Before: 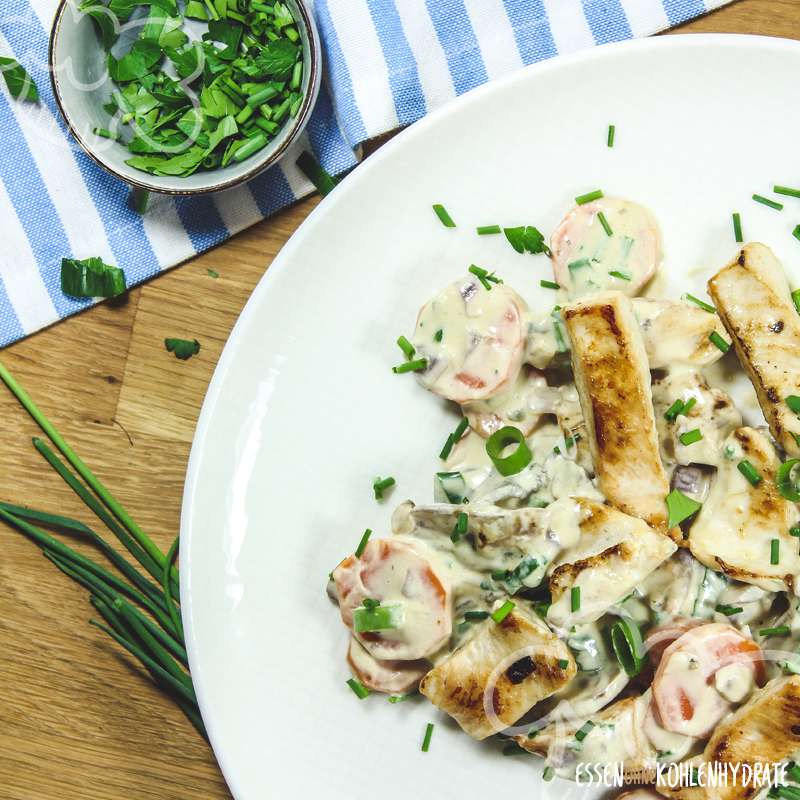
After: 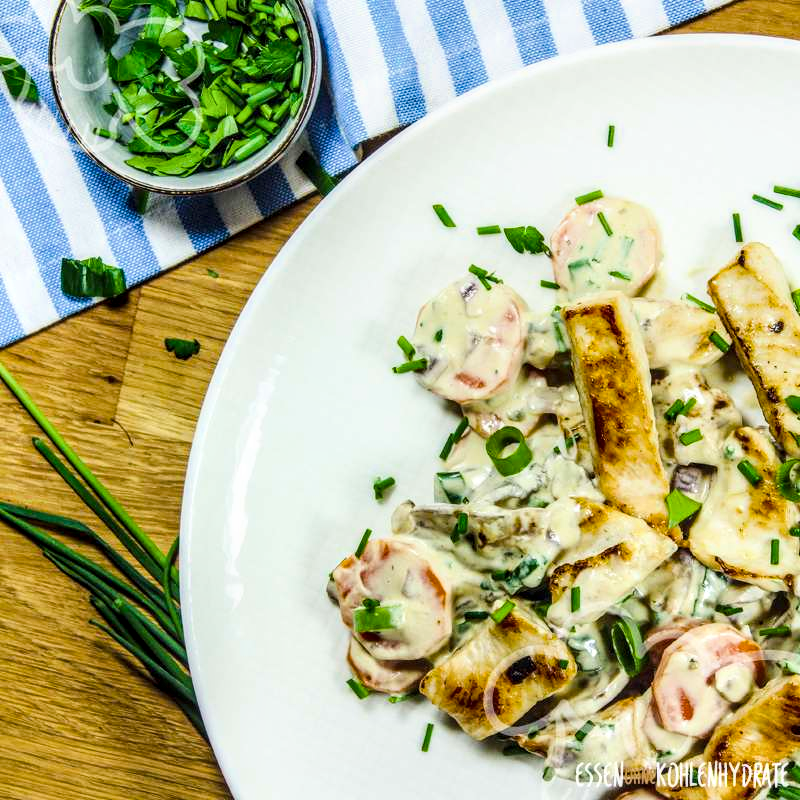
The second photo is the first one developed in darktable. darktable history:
color balance rgb: linear chroma grading › global chroma 9.31%, global vibrance 41.49%
filmic rgb: black relative exposure -14.19 EV, white relative exposure 3.39 EV, hardness 7.89, preserve chrominance max RGB
tone equalizer: -8 EV -0.417 EV, -7 EV -0.389 EV, -6 EV -0.333 EV, -5 EV -0.222 EV, -3 EV 0.222 EV, -2 EV 0.333 EV, -1 EV 0.389 EV, +0 EV 0.417 EV, edges refinement/feathering 500, mask exposure compensation -1.57 EV, preserve details no
exposure: exposure -0.116 EV, compensate exposure bias true, compensate highlight preservation false
local contrast: detail 150%
